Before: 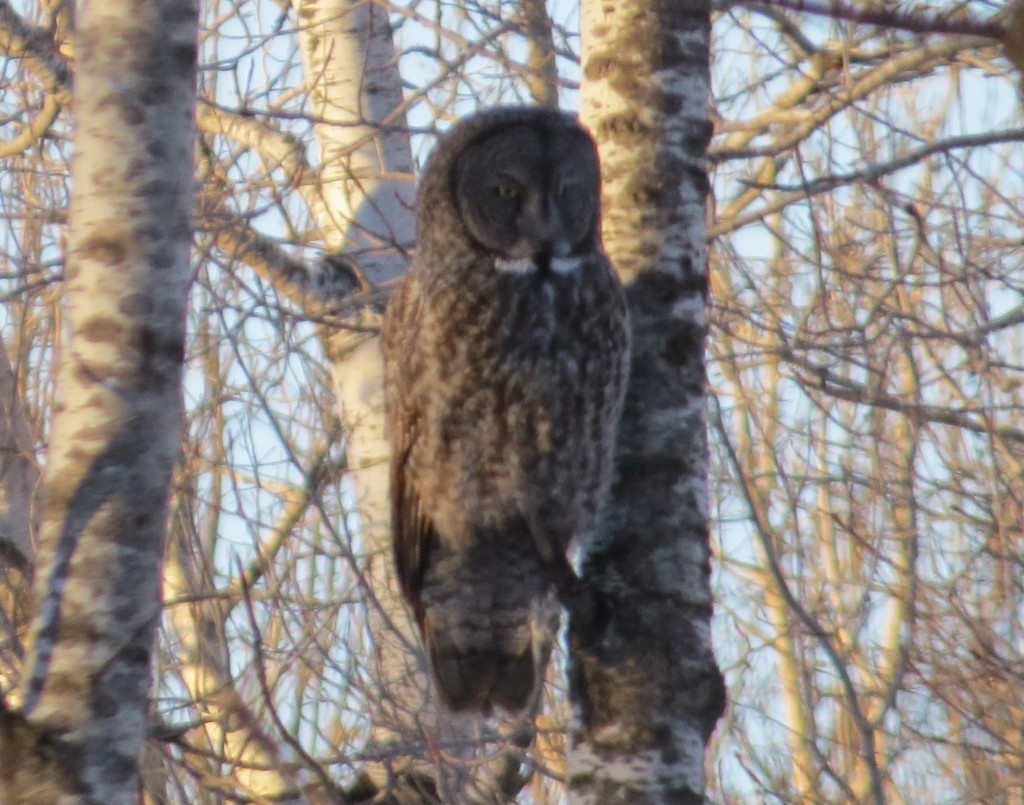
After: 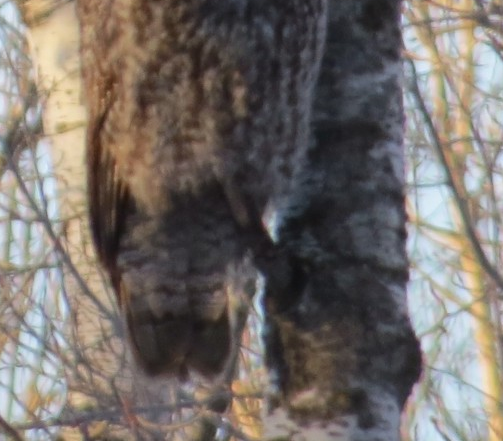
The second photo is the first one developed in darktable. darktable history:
crop: left 29.72%, top 41.638%, right 21.142%, bottom 3.476%
